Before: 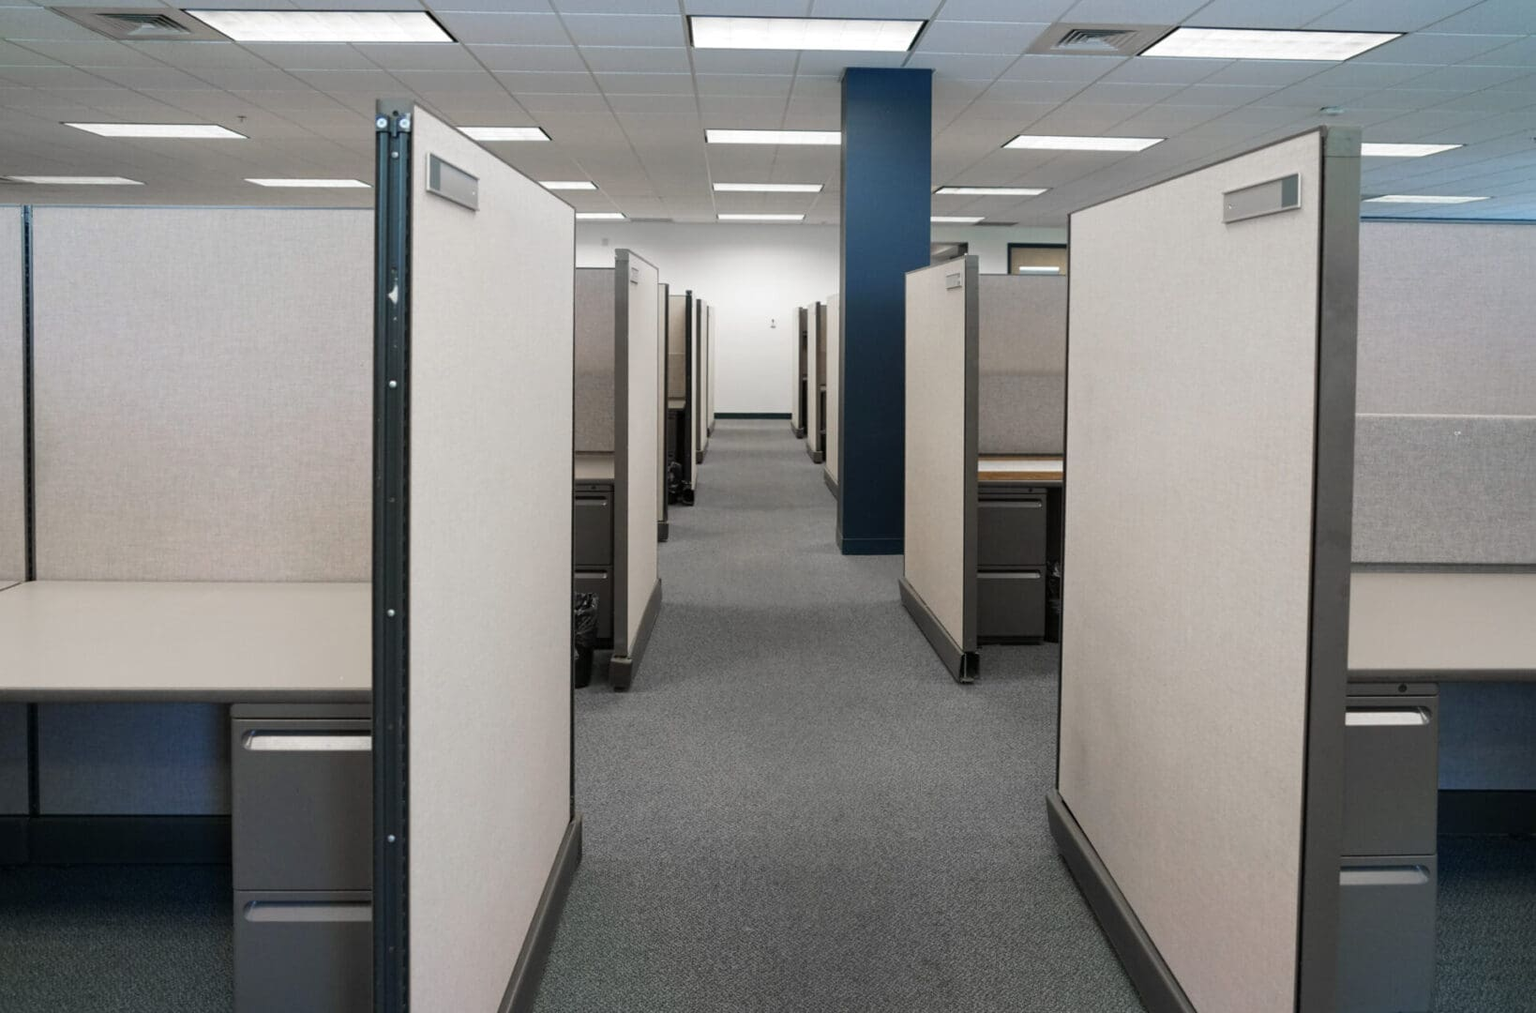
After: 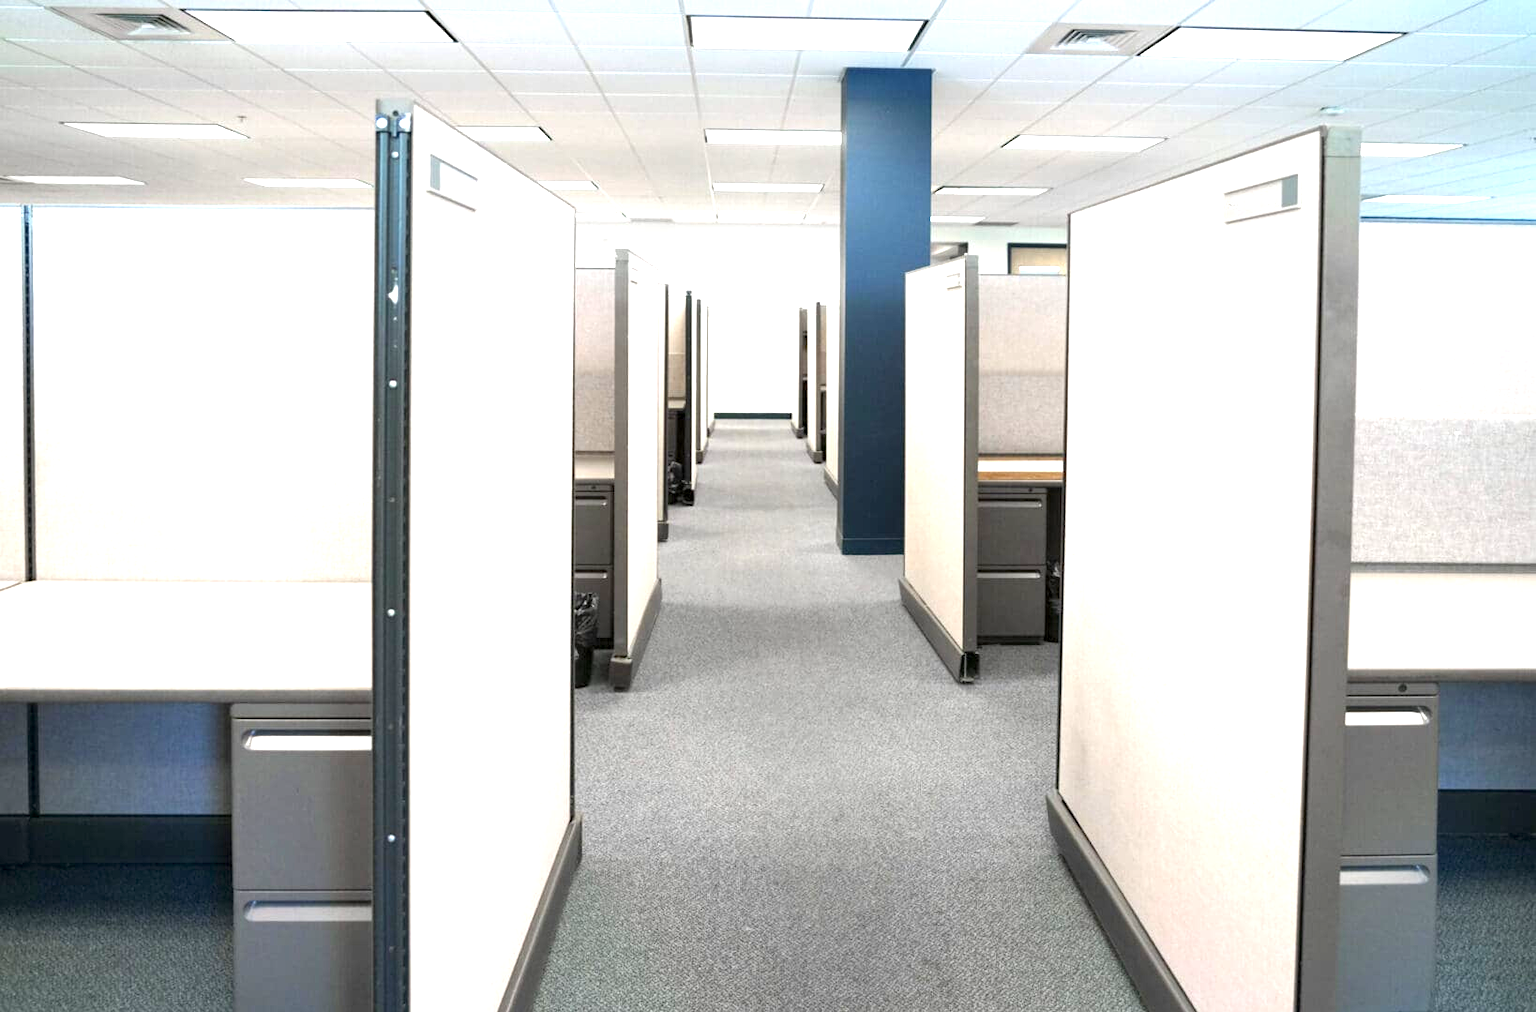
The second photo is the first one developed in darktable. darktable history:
rotate and perspective: crop left 0, crop top 0
exposure: black level correction 0.001, exposure 1.646 EV, compensate exposure bias true, compensate highlight preservation false
